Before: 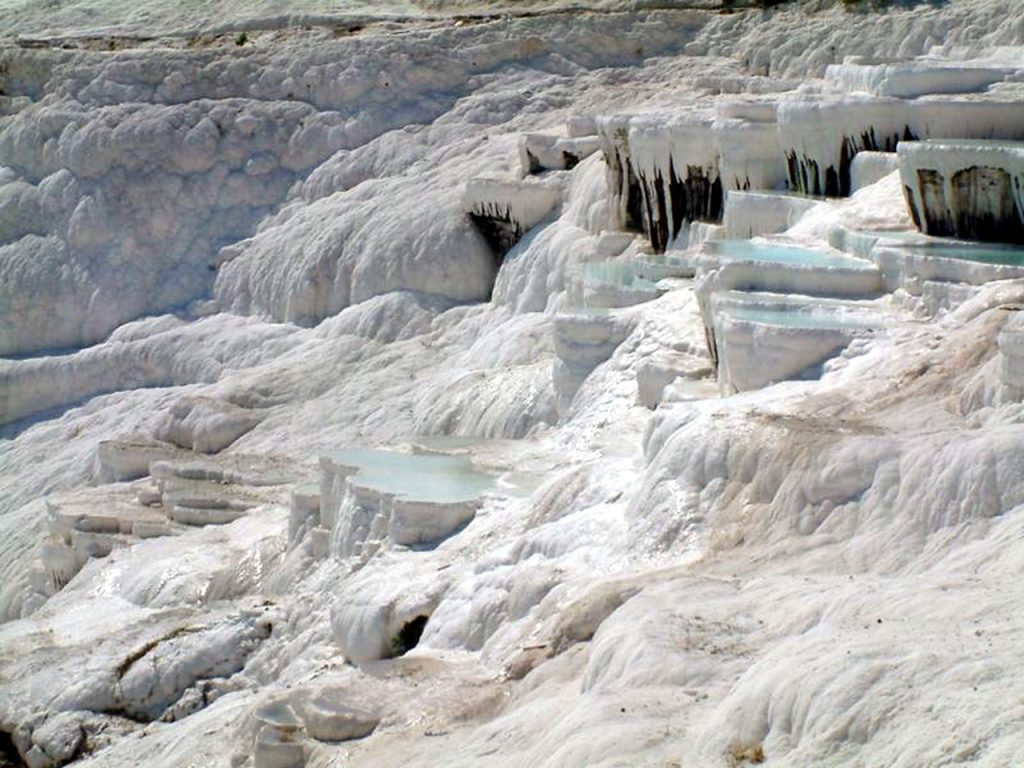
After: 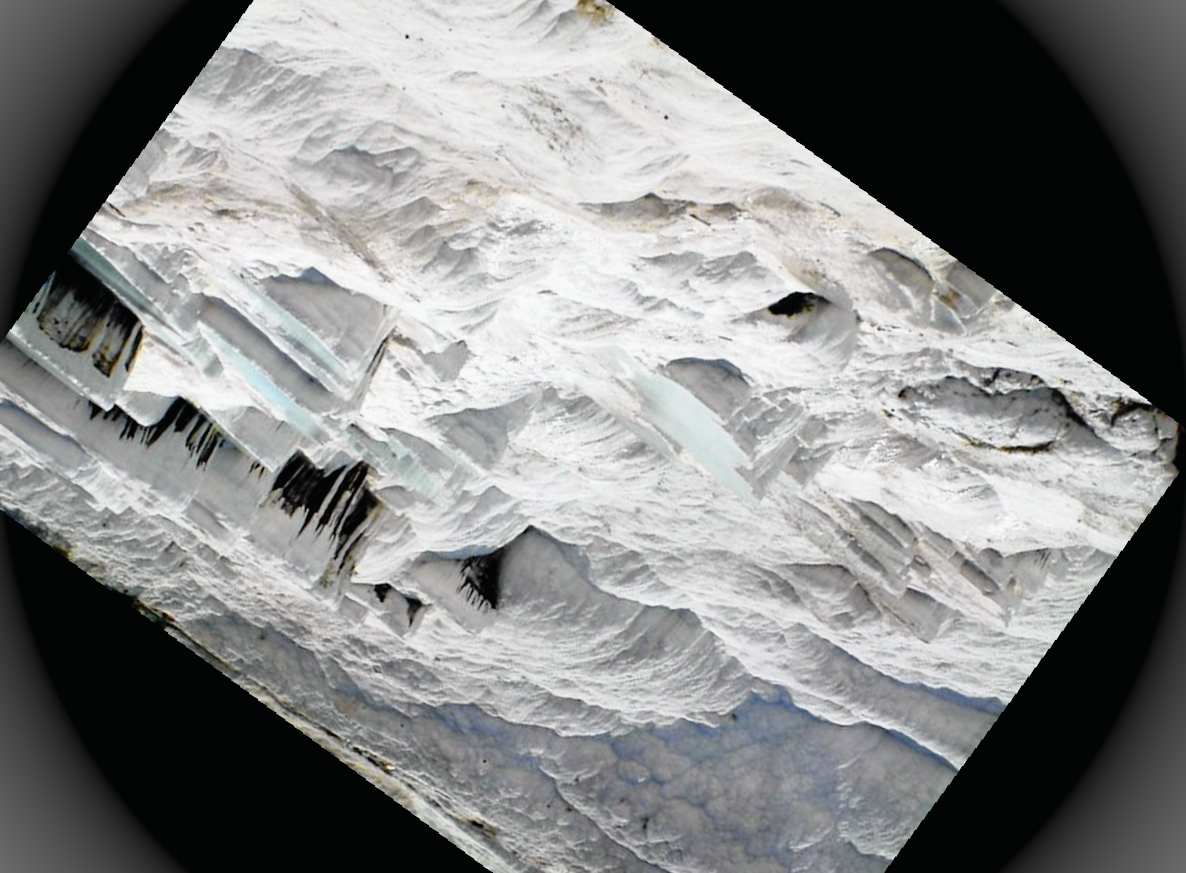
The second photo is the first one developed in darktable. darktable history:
crop and rotate: angle 148.68°, left 9.111%, top 15.603%, right 4.588%, bottom 17.041%
rotate and perspective: rotation 5.12°, automatic cropping off
vignetting: fall-off start 100%, brightness 0.3, saturation 0
tone curve: curves: ch0 [(0, 0.009) (0.105, 0.08) (0.195, 0.18) (0.283, 0.316) (0.384, 0.434) (0.485, 0.531) (0.638, 0.69) (0.81, 0.872) (1, 0.977)]; ch1 [(0, 0) (0.161, 0.092) (0.35, 0.33) (0.379, 0.401) (0.456, 0.469) (0.502, 0.5) (0.525, 0.514) (0.586, 0.617) (0.635, 0.655) (1, 1)]; ch2 [(0, 0) (0.371, 0.362) (0.437, 0.437) (0.48, 0.49) (0.53, 0.515) (0.56, 0.571) (0.622, 0.606) (1, 1)], color space Lab, independent channels, preserve colors none
